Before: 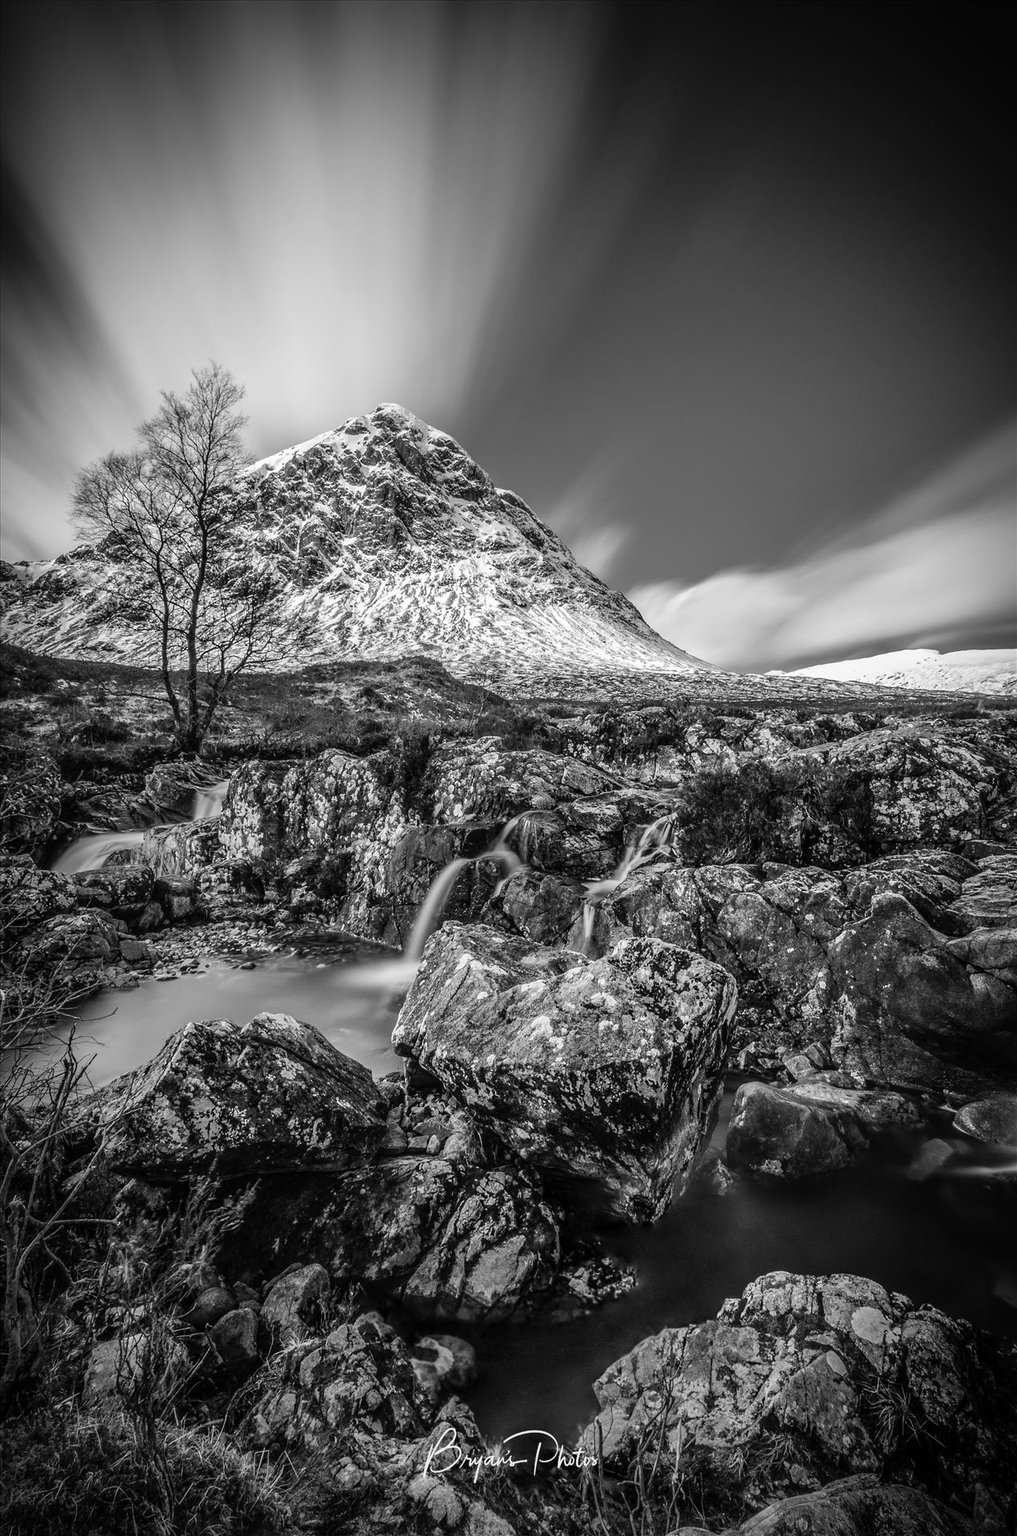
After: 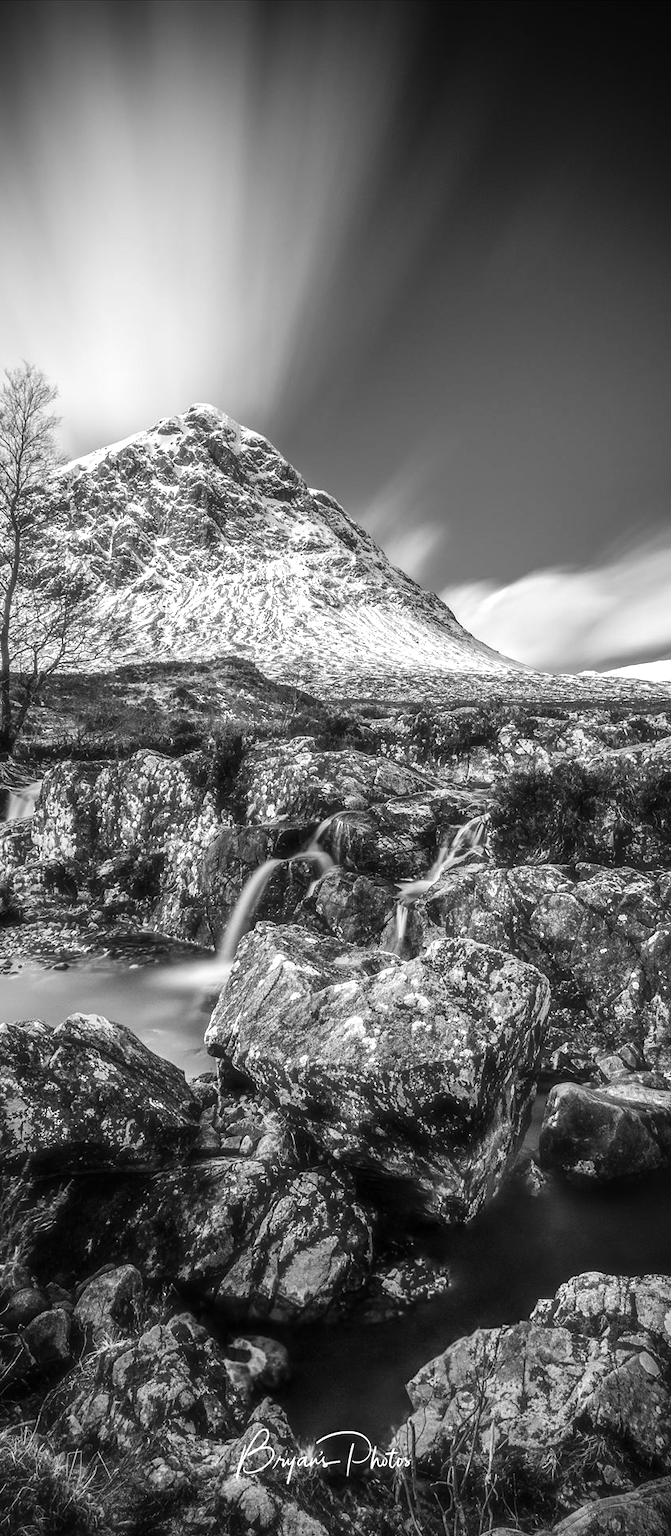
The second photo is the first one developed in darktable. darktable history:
tone equalizer: -8 EV -0.417 EV, -7 EV -0.389 EV, -6 EV -0.333 EV, -5 EV -0.222 EV, -3 EV 0.222 EV, -2 EV 0.333 EV, -1 EV 0.389 EV, +0 EV 0.417 EV, edges refinement/feathering 500, mask exposure compensation -1.57 EV, preserve details no
haze removal: strength -0.09, distance 0.358, compatibility mode true, adaptive false
crop and rotate: left 18.442%, right 15.508%
